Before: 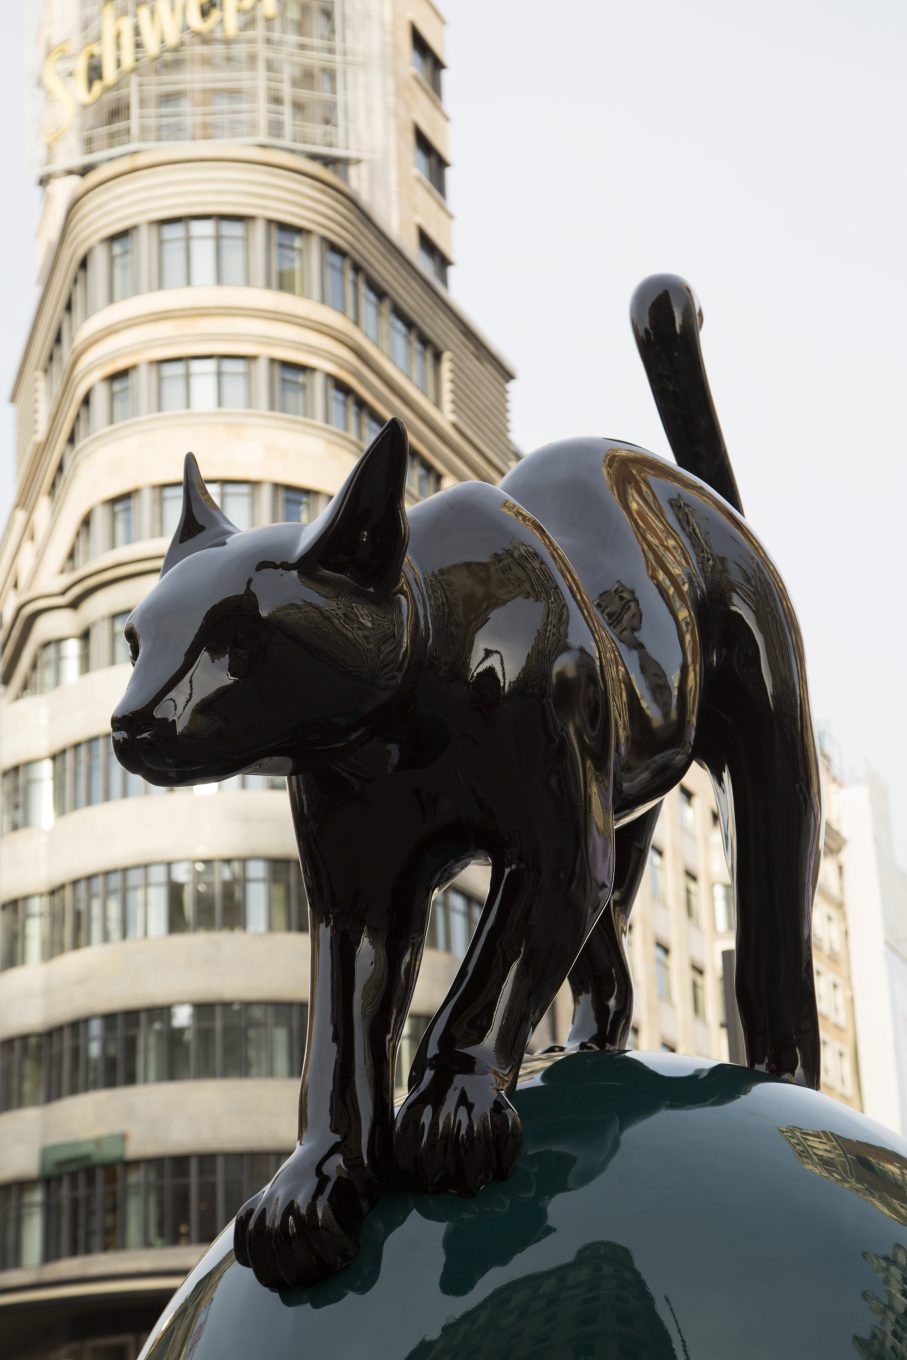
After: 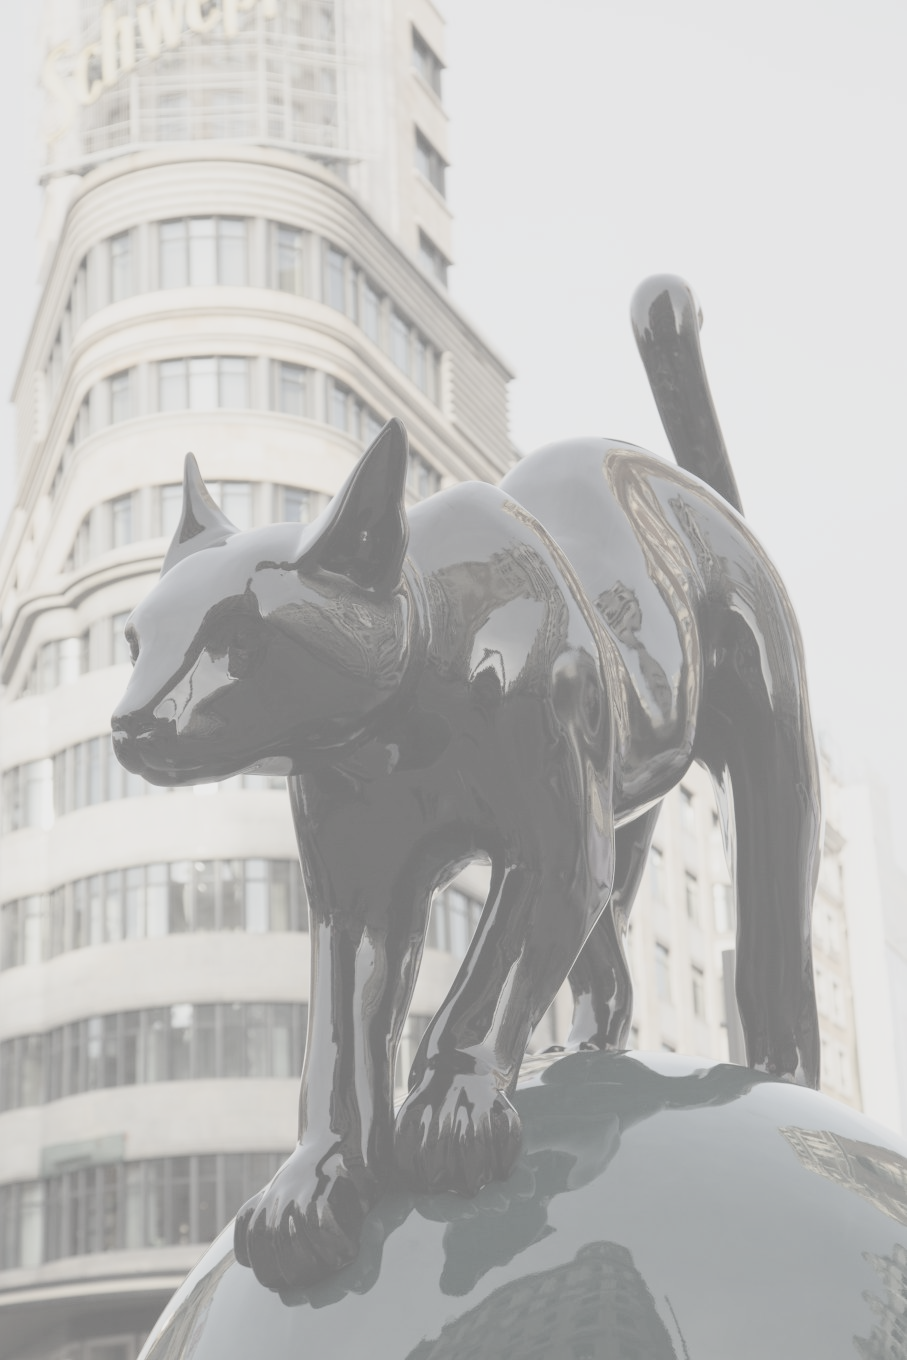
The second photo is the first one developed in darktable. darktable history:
contrast brightness saturation: contrast -0.332, brightness 0.751, saturation -0.791
